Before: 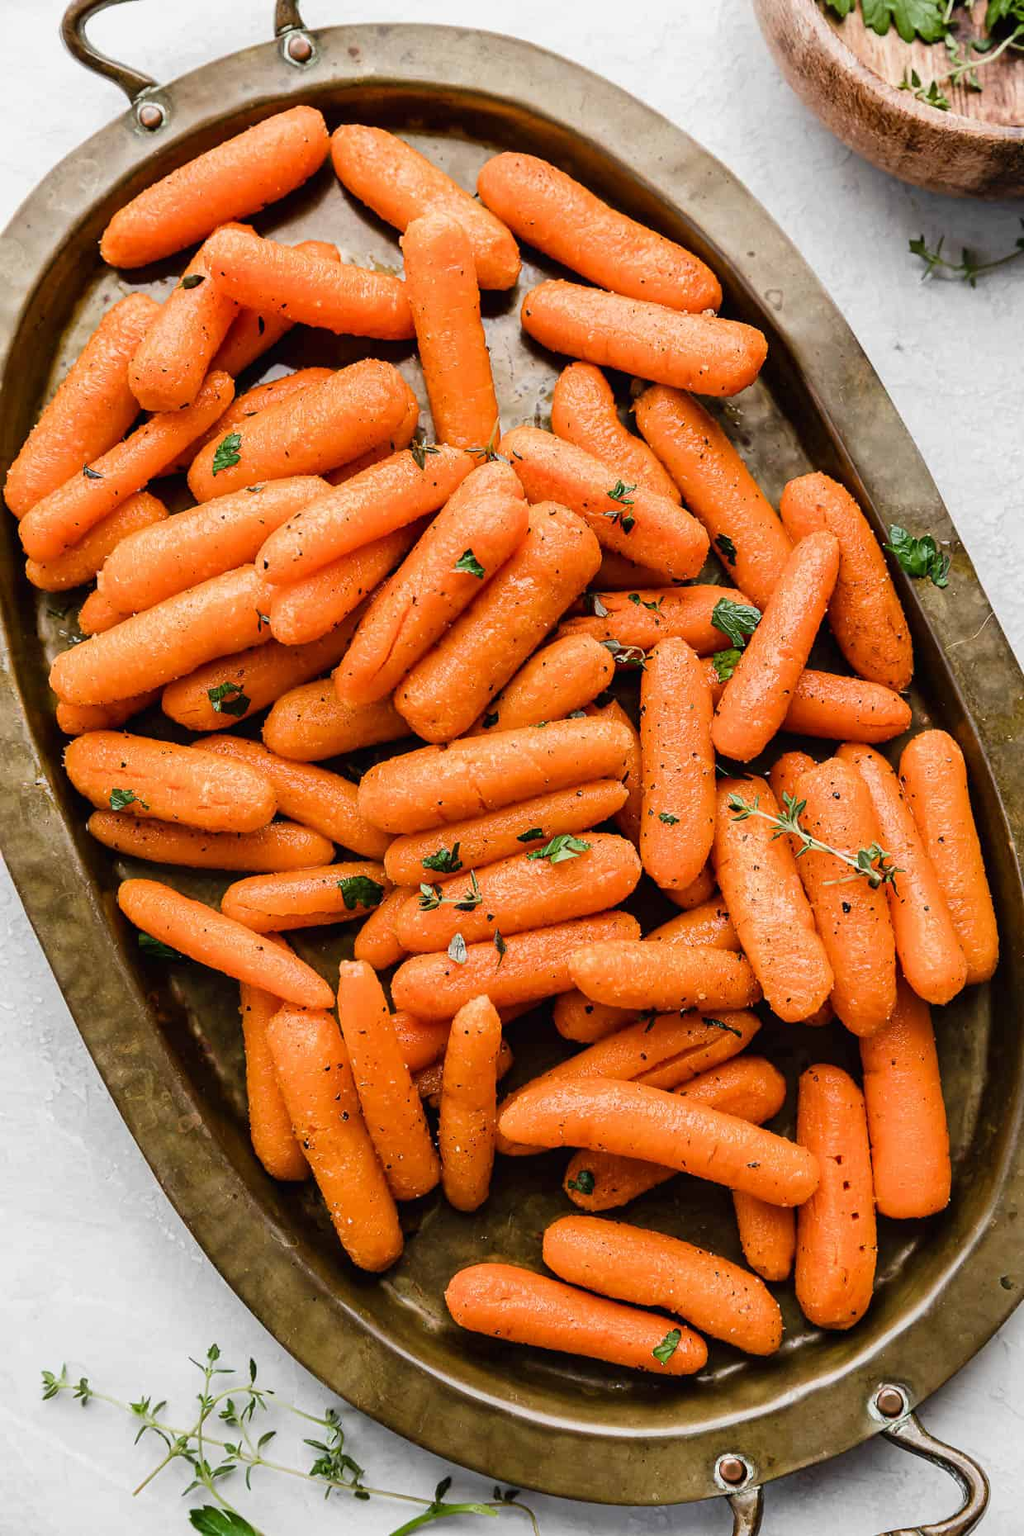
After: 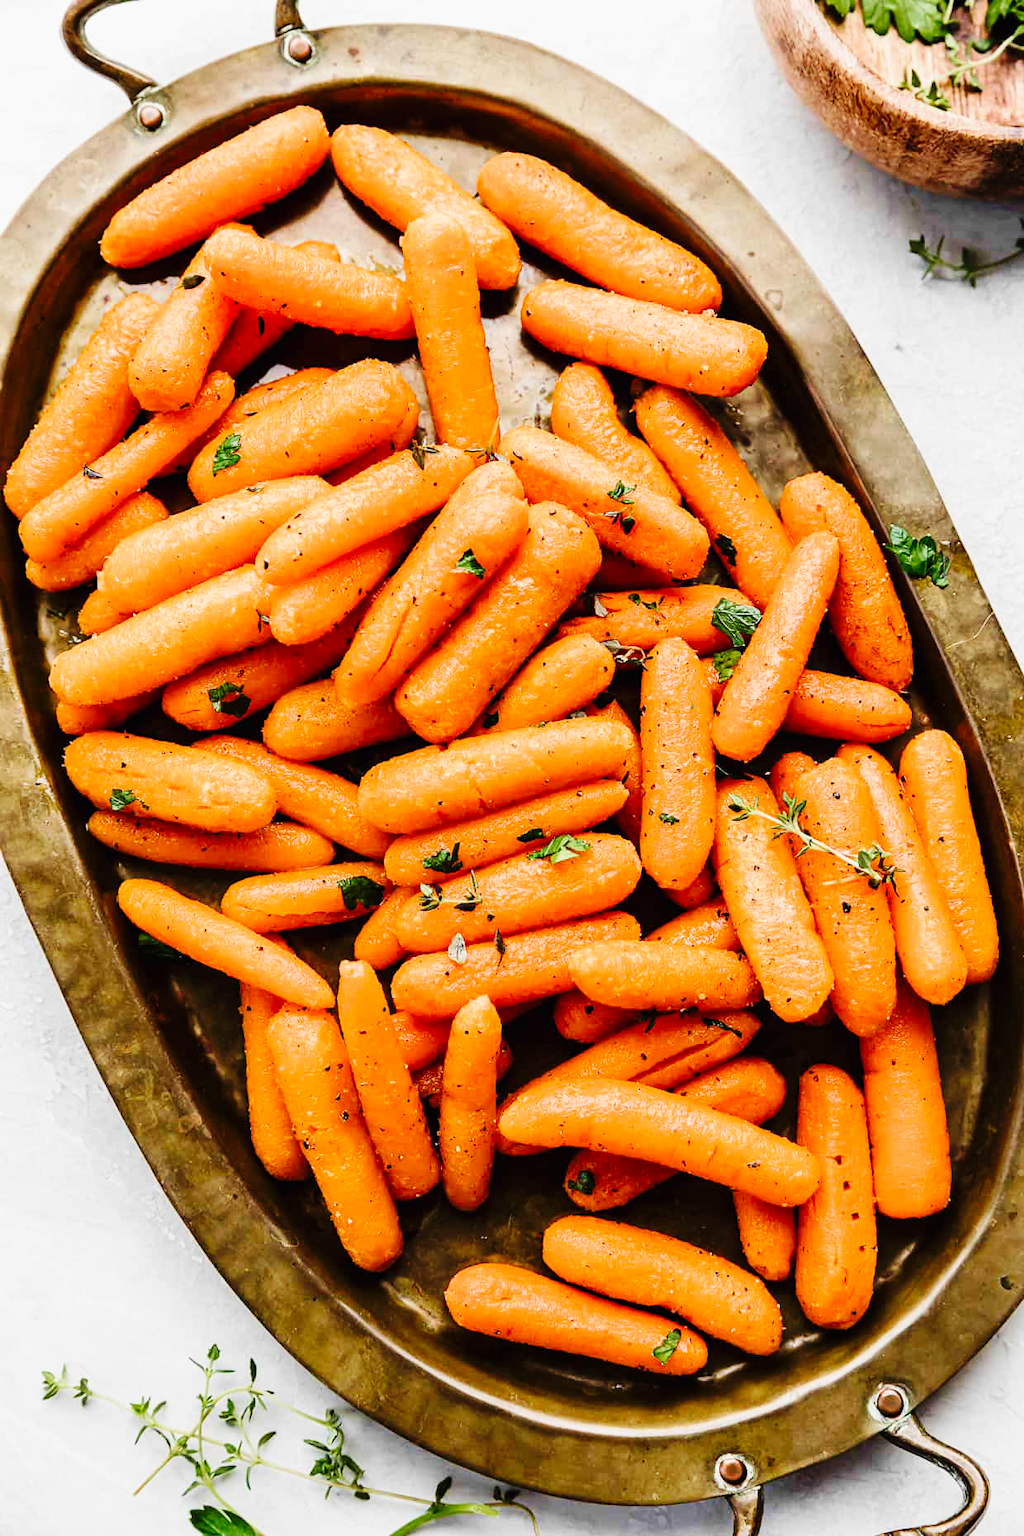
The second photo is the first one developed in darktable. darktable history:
velvia: on, module defaults
base curve: curves: ch0 [(0, 0) (0.036, 0.025) (0.121, 0.166) (0.206, 0.329) (0.605, 0.79) (1, 1)], preserve colors none
